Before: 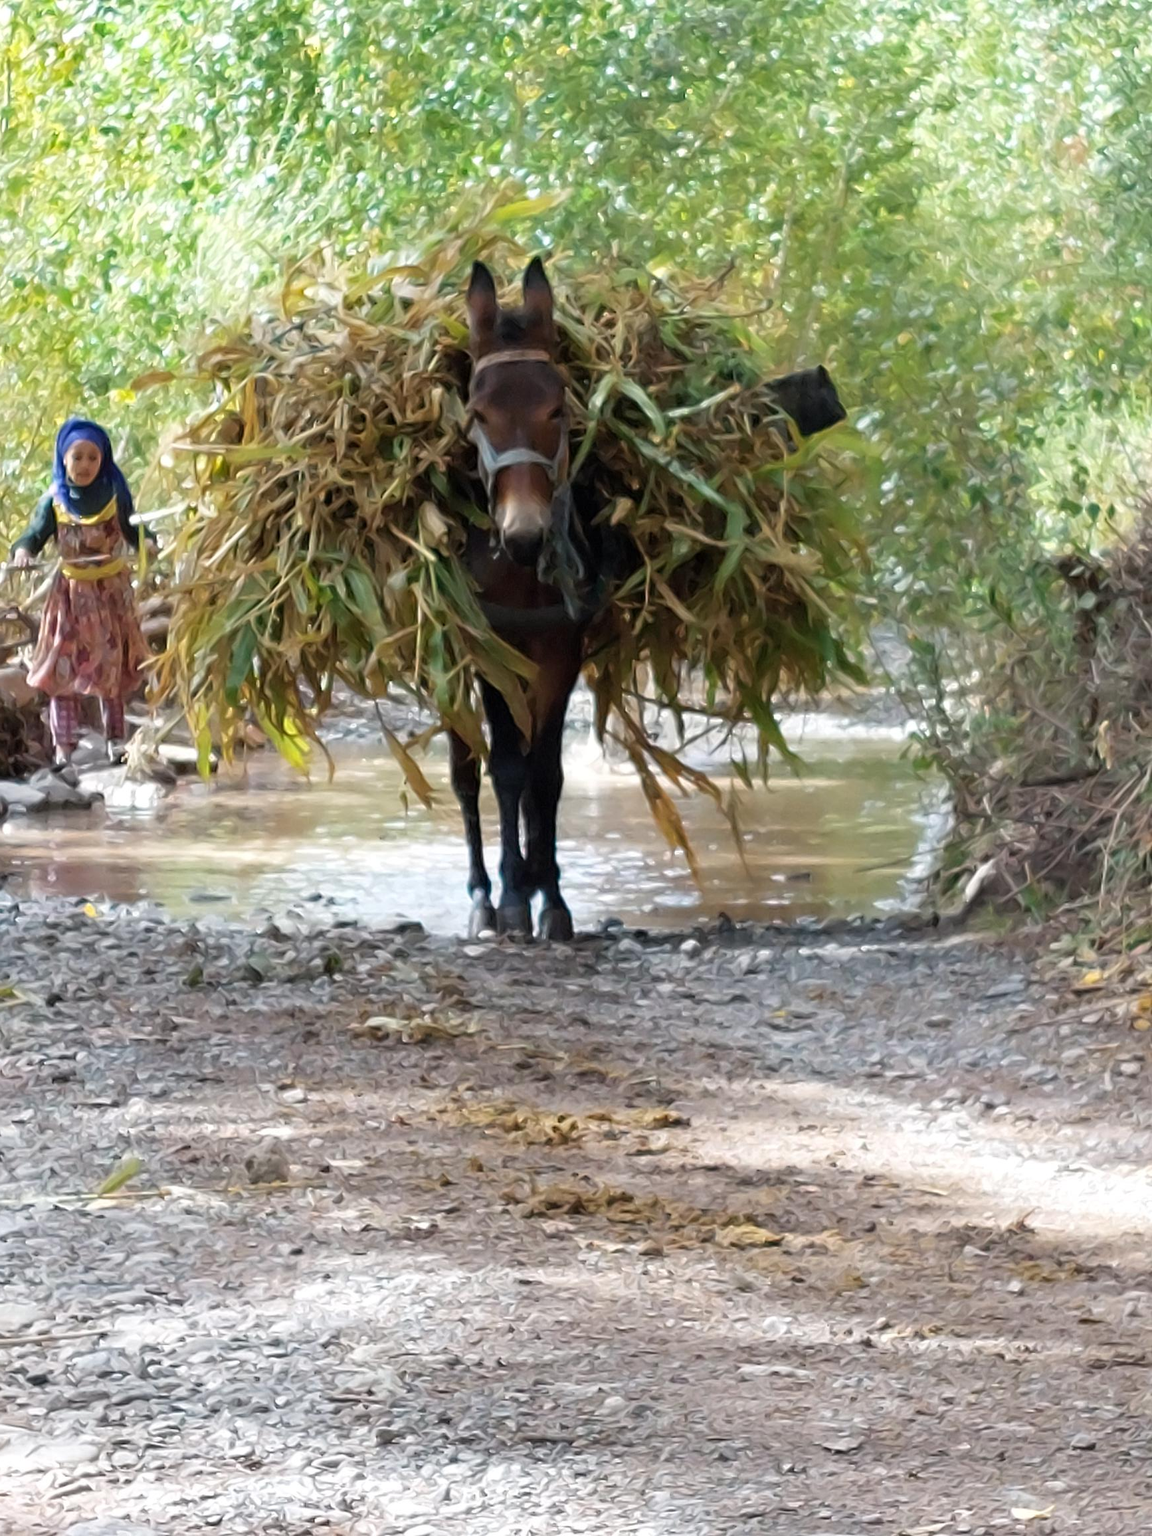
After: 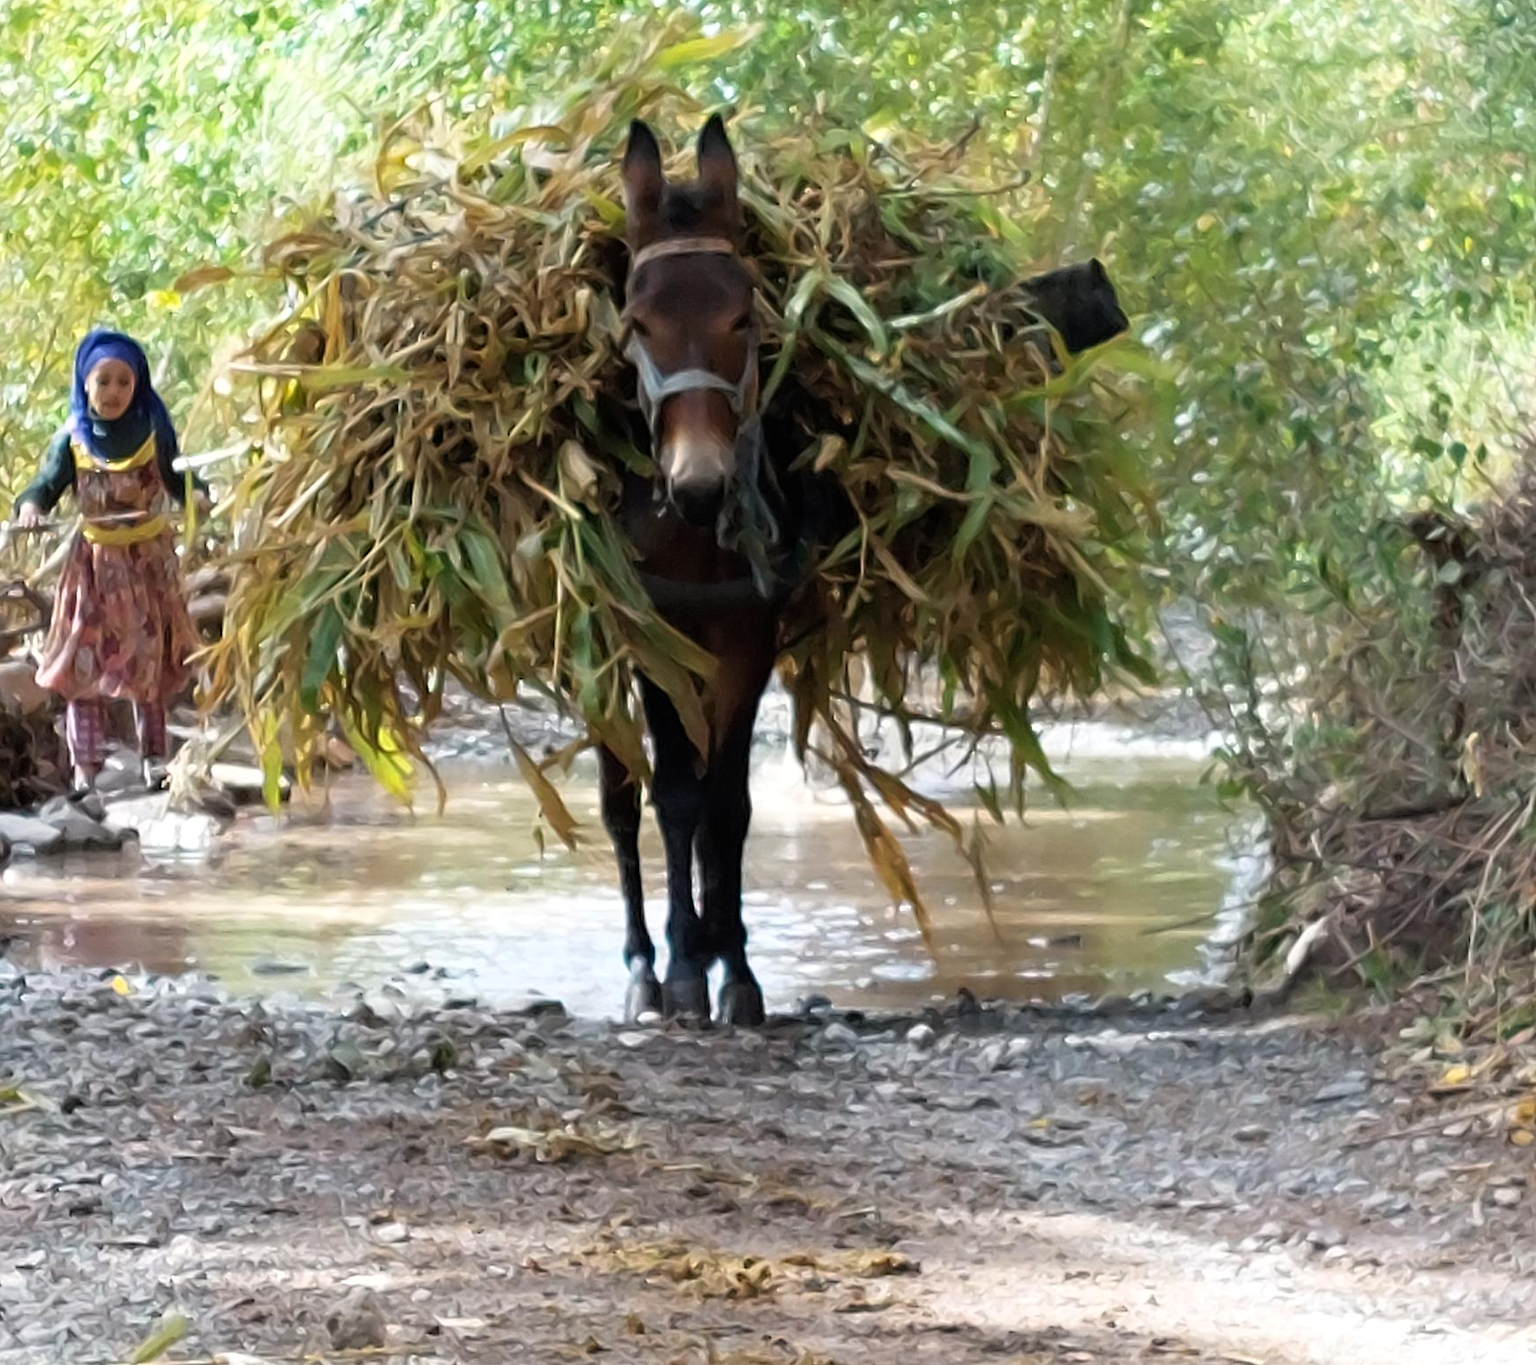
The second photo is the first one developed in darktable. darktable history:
crop: top 11.166%, bottom 22.168%
rgb curve: curves: ch0 [(0, 0) (0.078, 0.051) (0.929, 0.956) (1, 1)], compensate middle gray true
